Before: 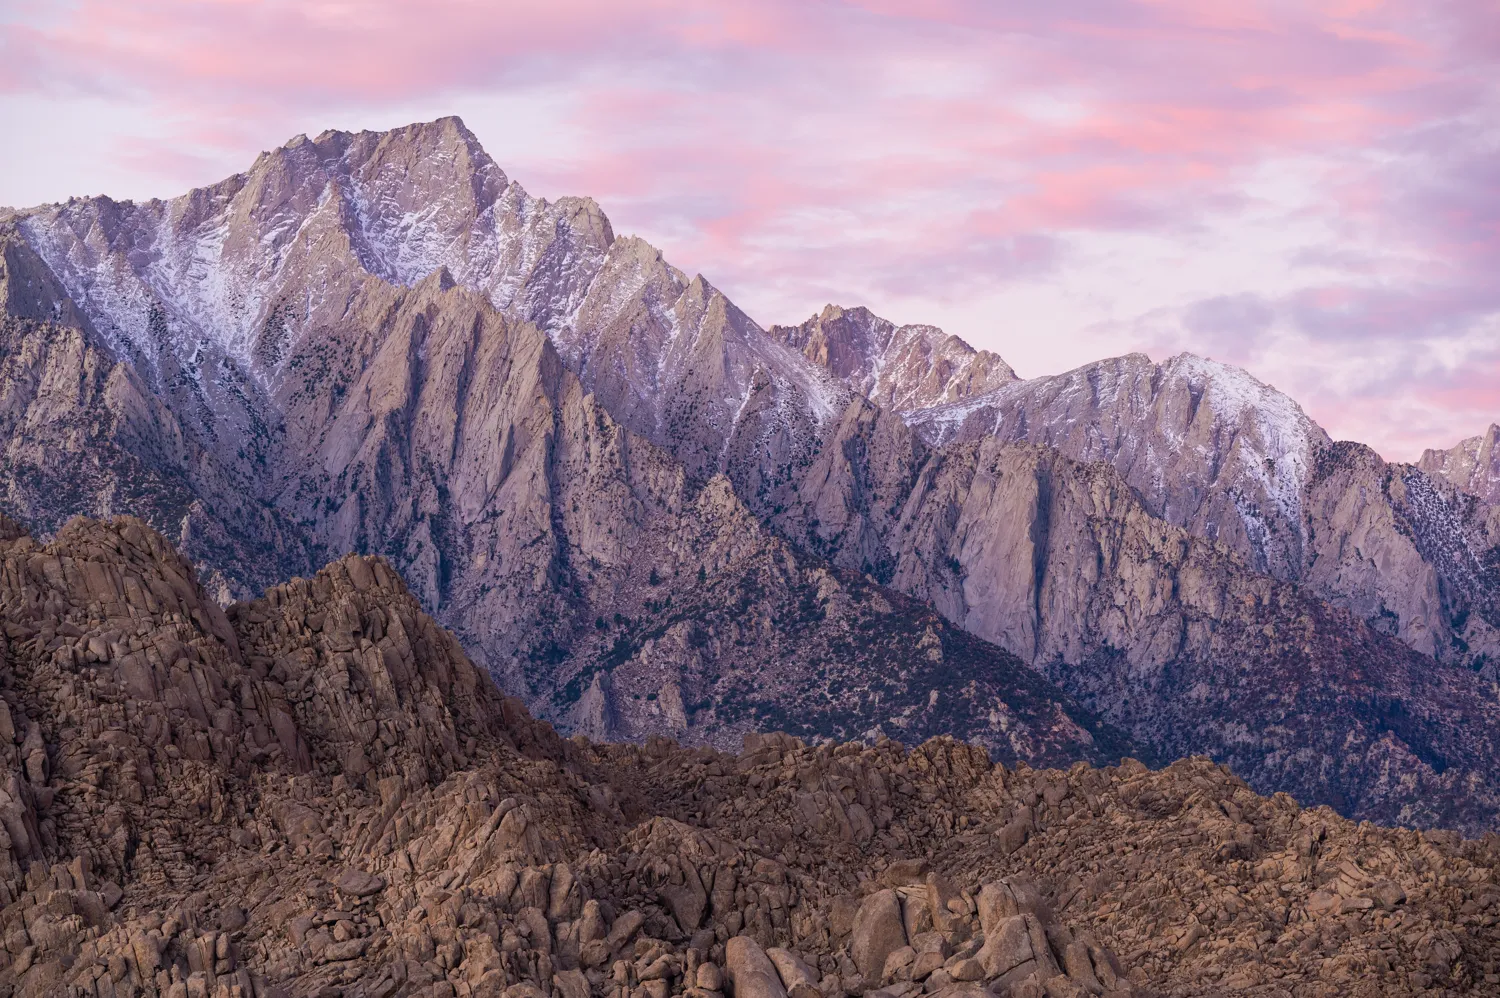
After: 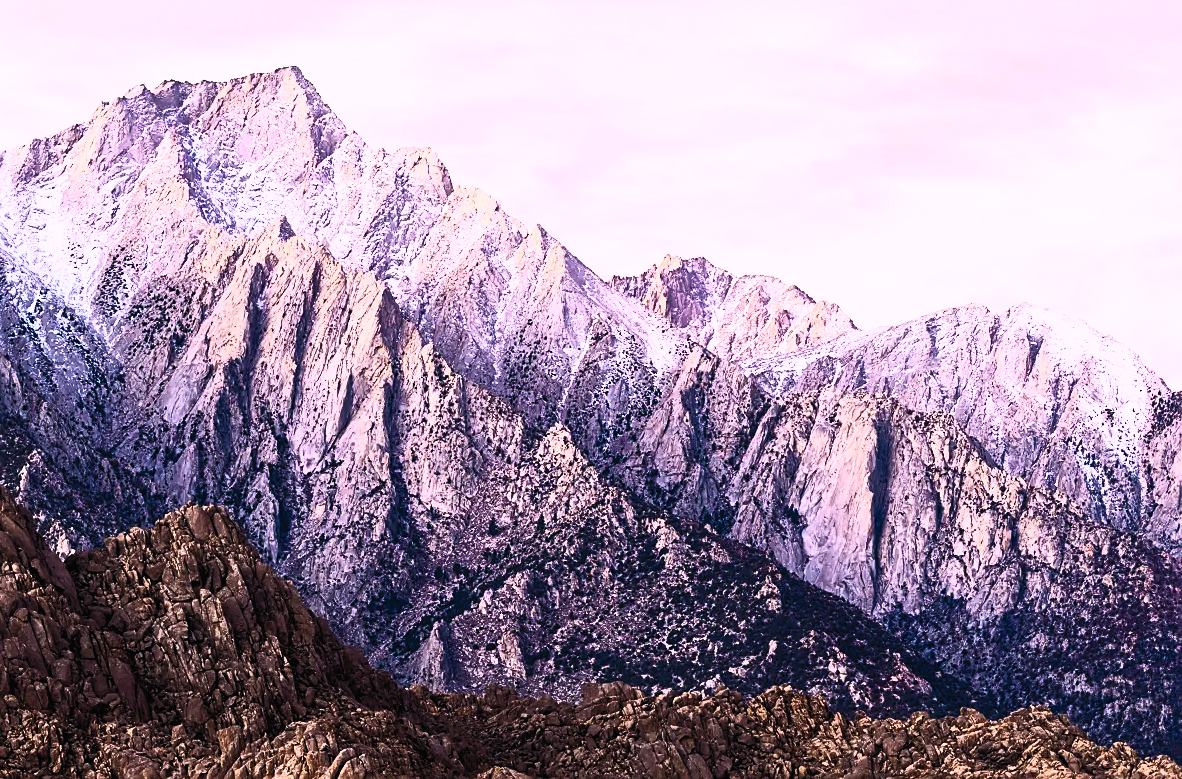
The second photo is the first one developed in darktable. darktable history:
contrast brightness saturation: contrast 0.83, brightness 0.59, saturation 0.59
crop and rotate: left 10.77%, top 5.1%, right 10.41%, bottom 16.76%
filmic rgb: black relative exposure -5 EV, hardness 2.88, contrast 1.3, highlights saturation mix -30%
sharpen: on, module defaults
